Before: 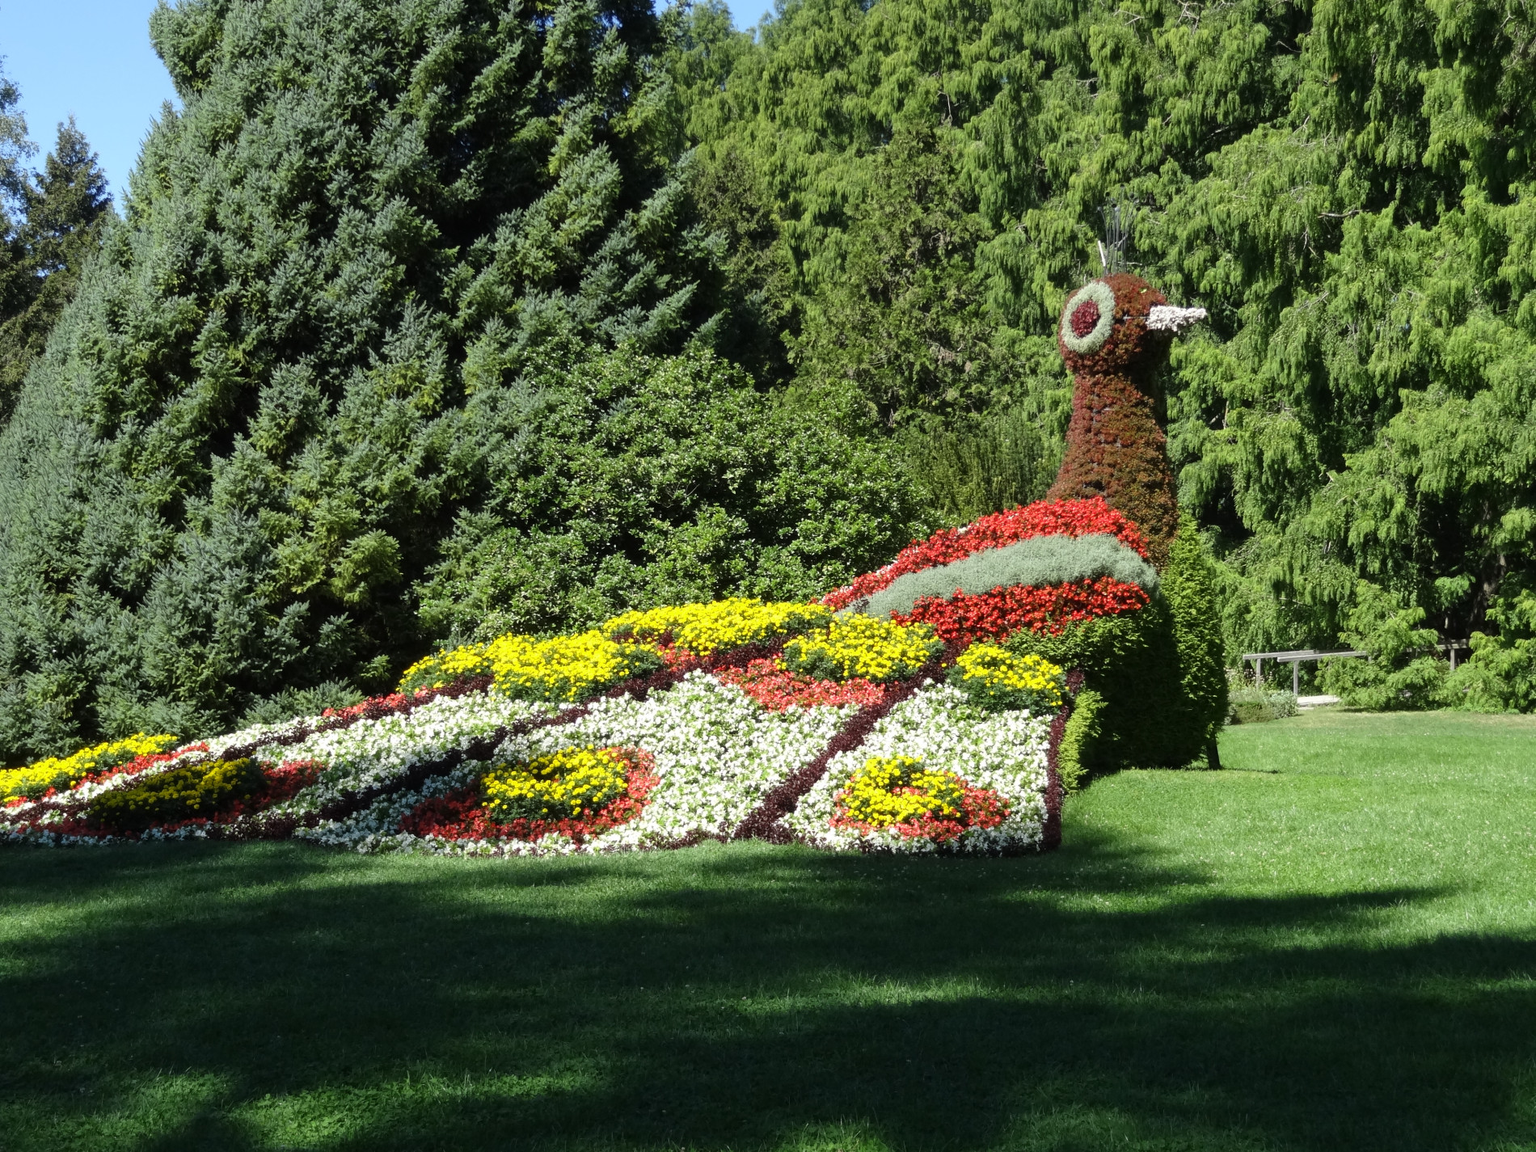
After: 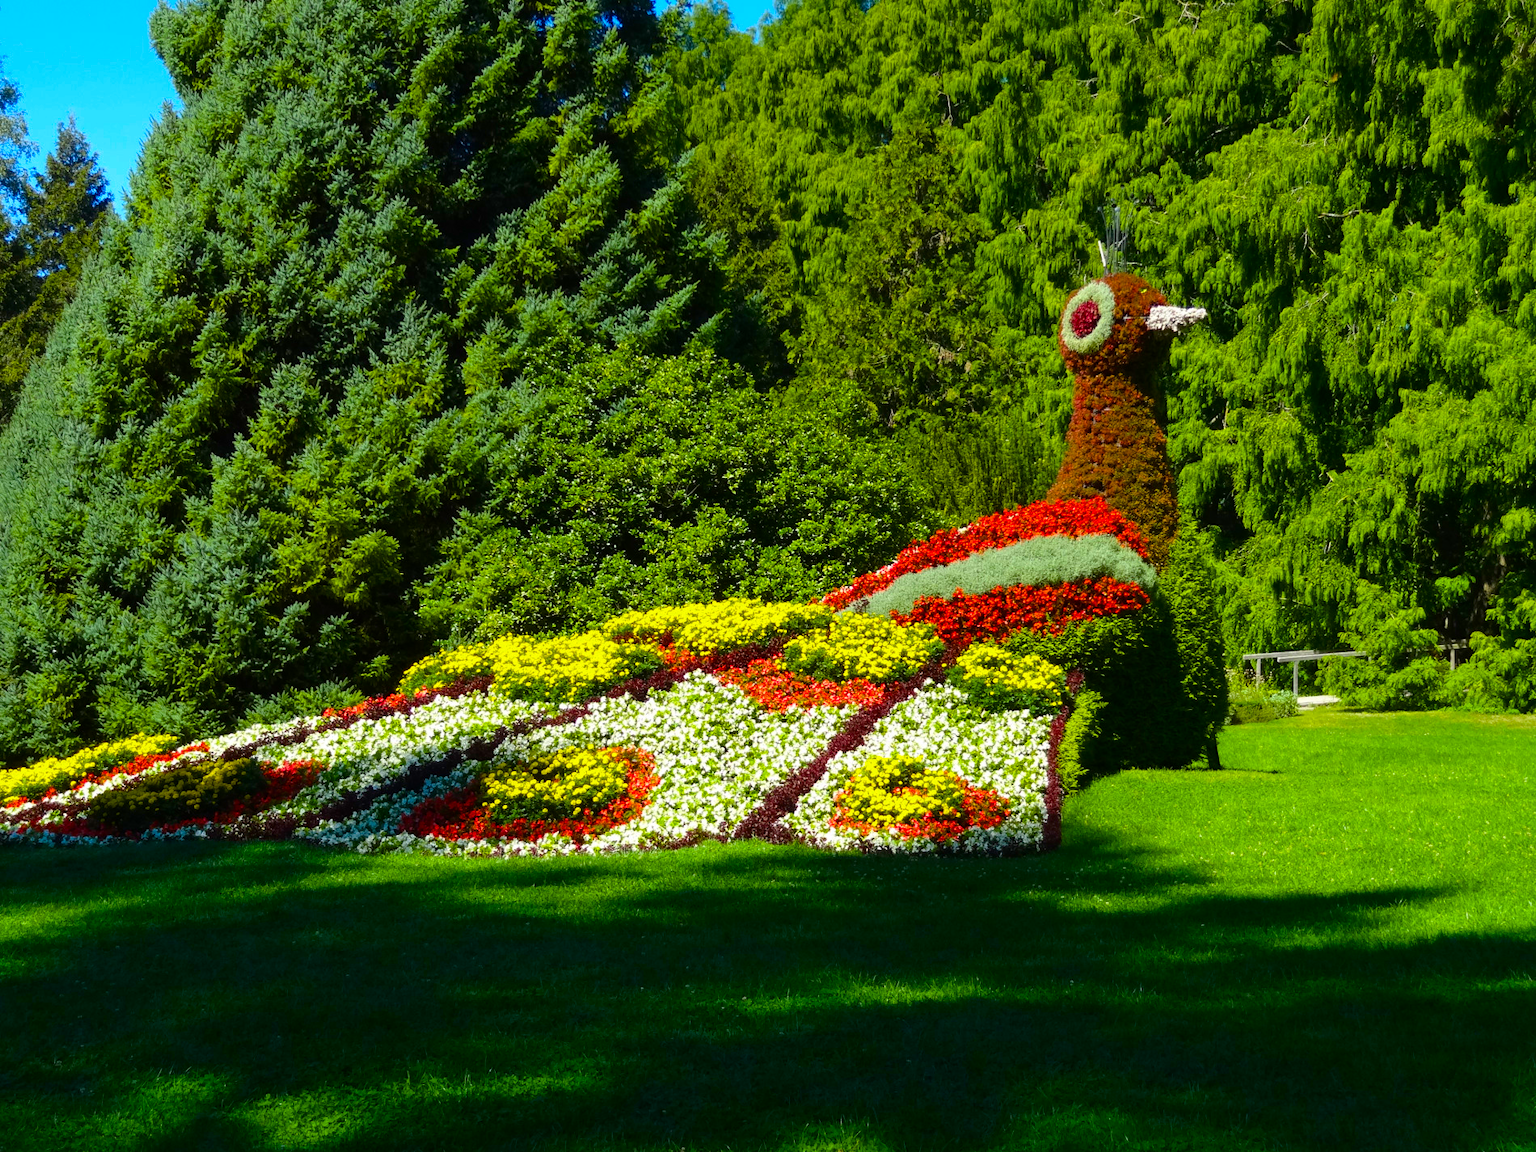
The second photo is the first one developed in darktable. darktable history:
color balance rgb: linear chroma grading › global chroma 42%, perceptual saturation grading › global saturation 42%, global vibrance 33%
contrast brightness saturation: contrast 0.03, brightness -0.04
